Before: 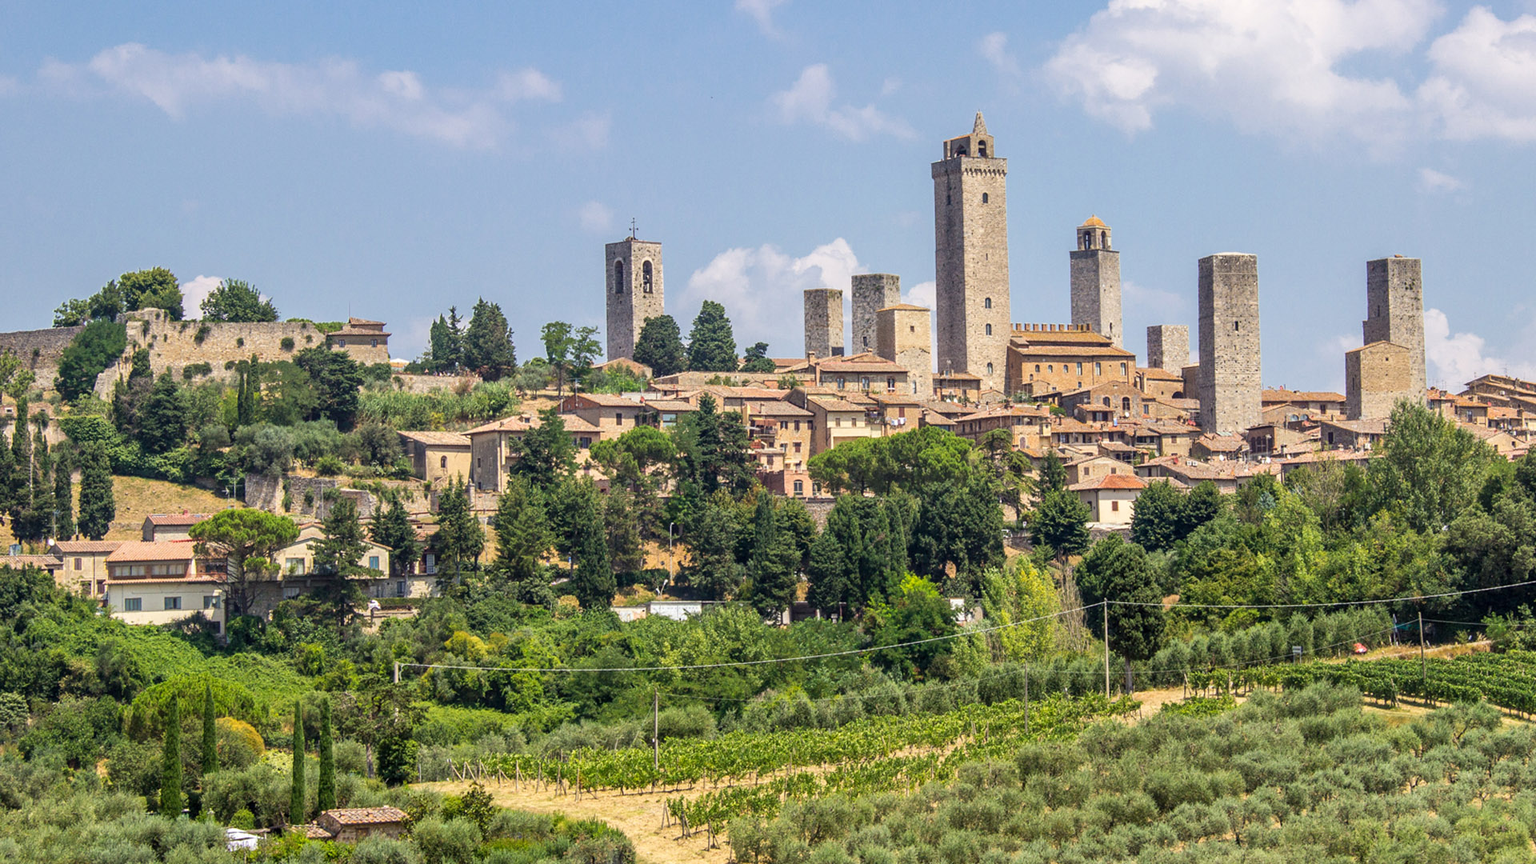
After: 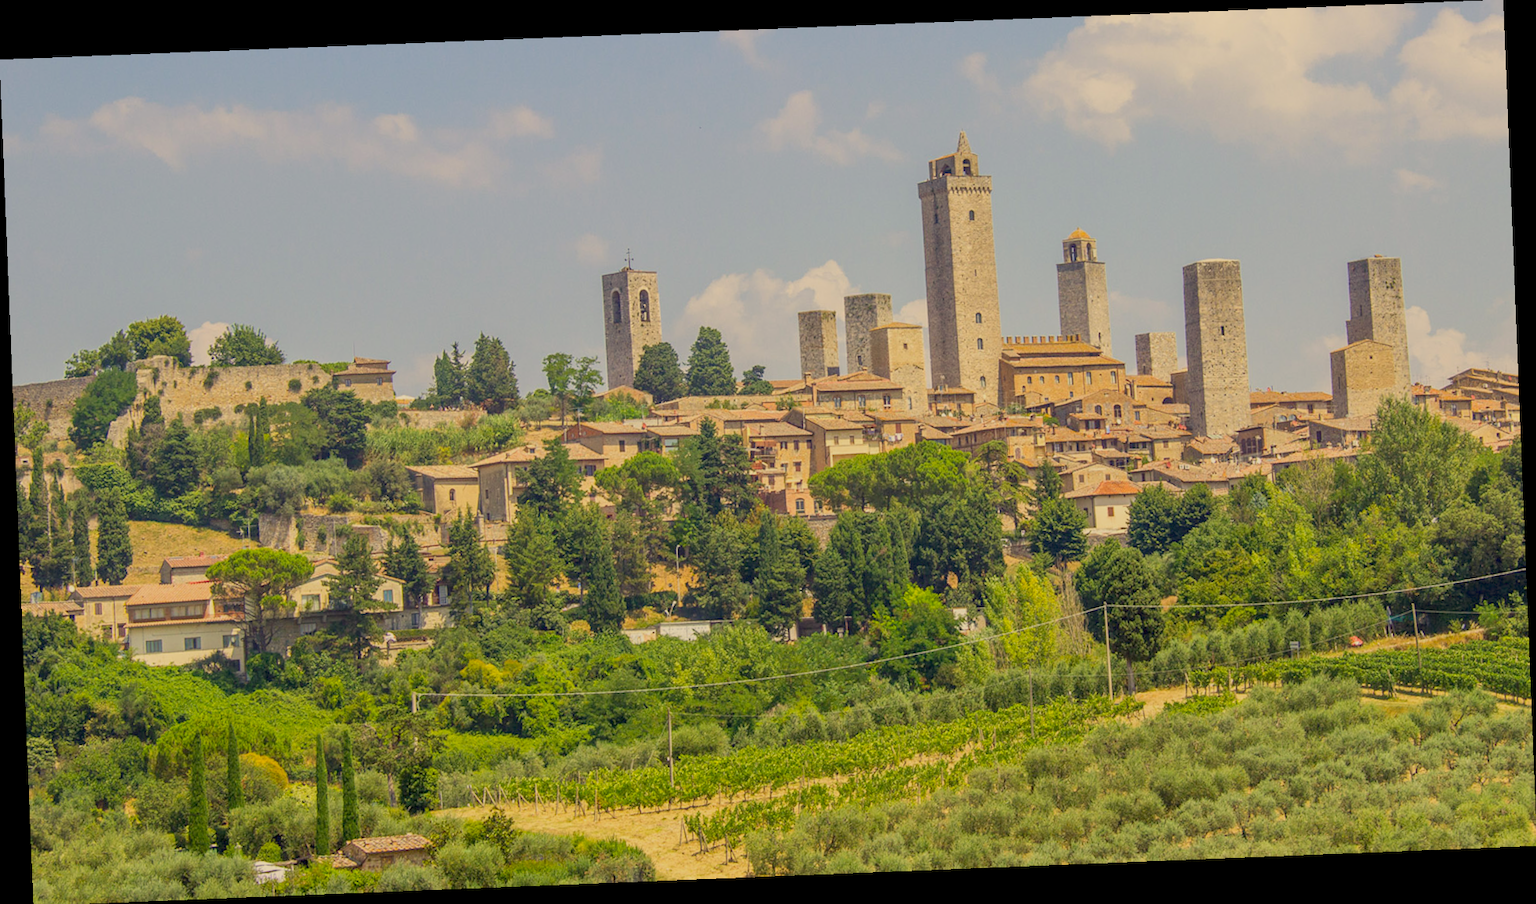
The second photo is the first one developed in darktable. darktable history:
rotate and perspective: rotation -2.29°, automatic cropping off
color correction: highlights a* 2.72, highlights b* 22.8
exposure: exposure 0.207 EV, compensate highlight preservation false
color balance rgb: contrast -30%
